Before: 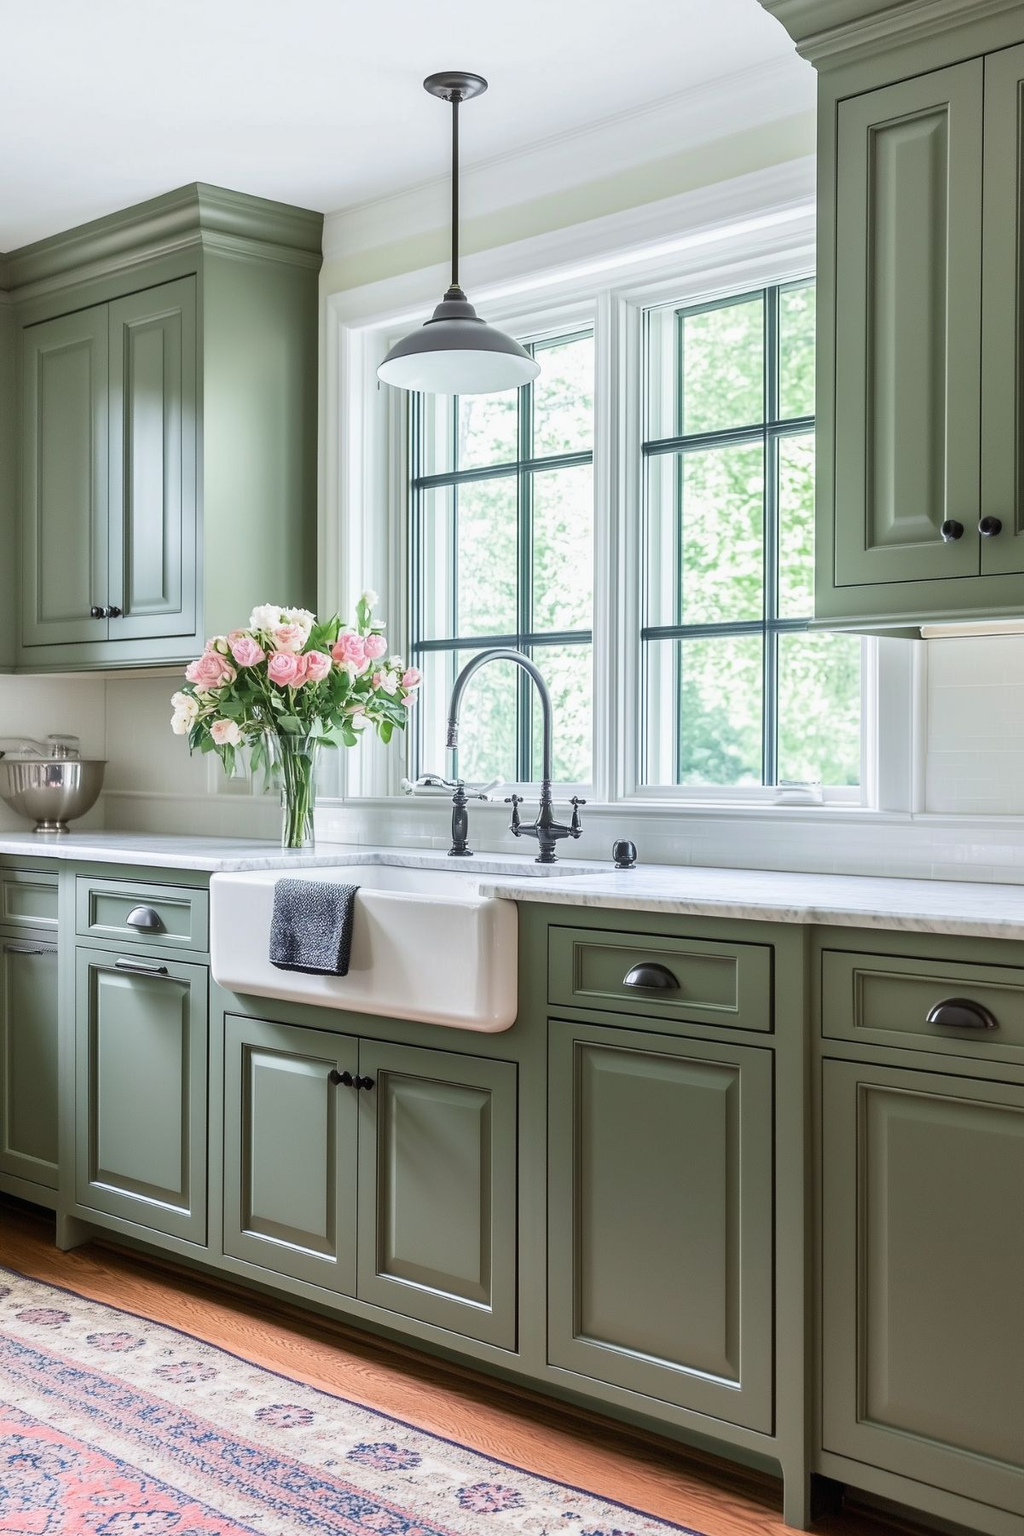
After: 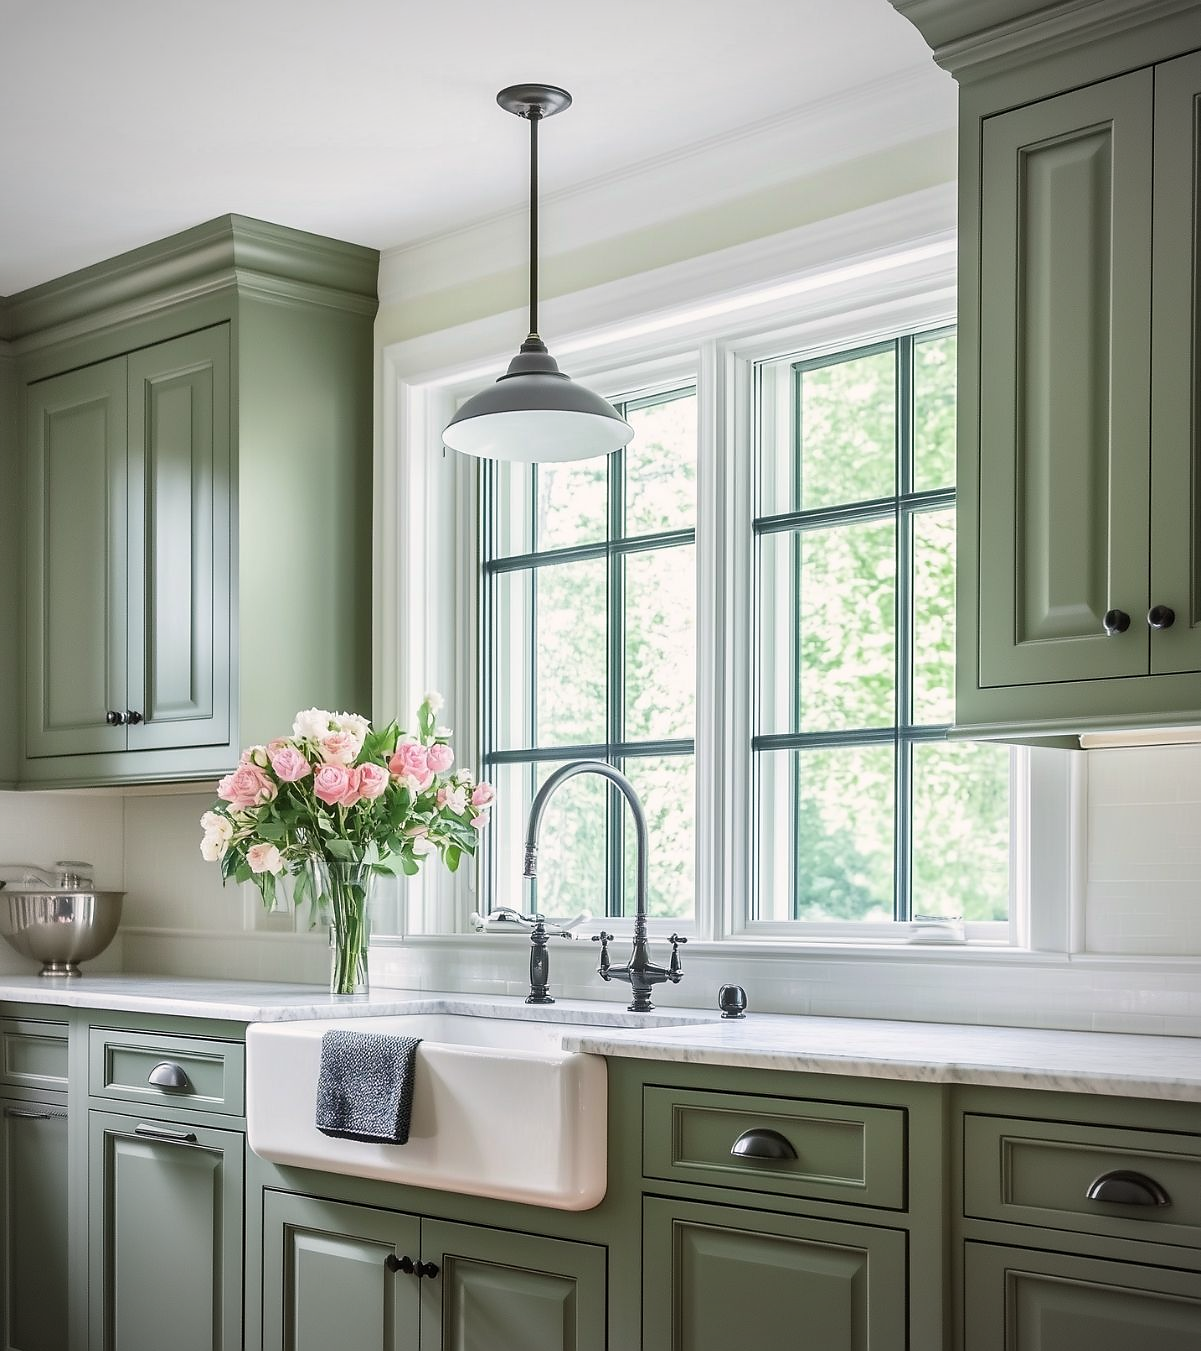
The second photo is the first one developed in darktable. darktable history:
sharpen: radius 1.001, threshold 1.072
crop: bottom 24.98%
vignetting: on, module defaults
color balance rgb: shadows lift › chroma 3.555%, shadows lift › hue 91.36°, highlights gain › chroma 1.073%, highlights gain › hue 60.27°, perceptual saturation grading › global saturation -0.012%, saturation formula JzAzBz (2021)
